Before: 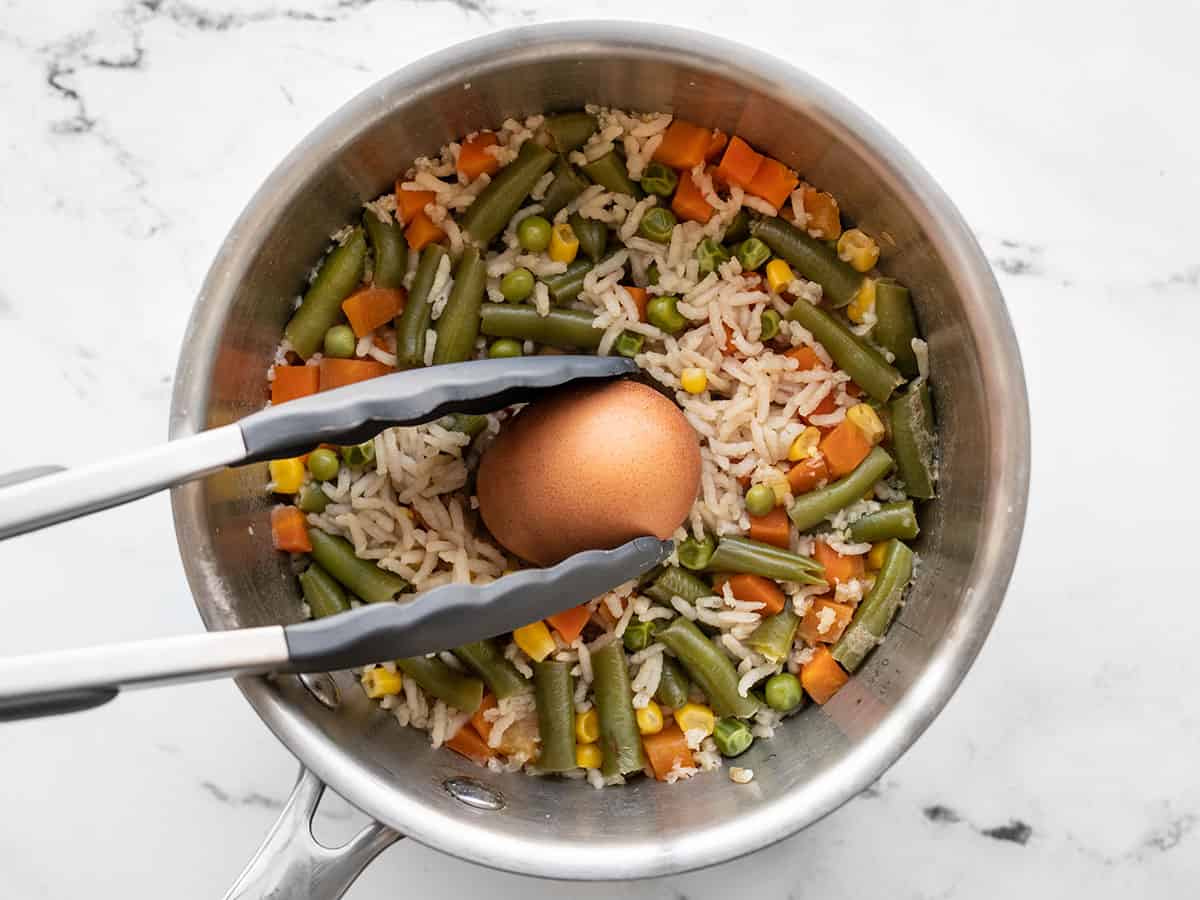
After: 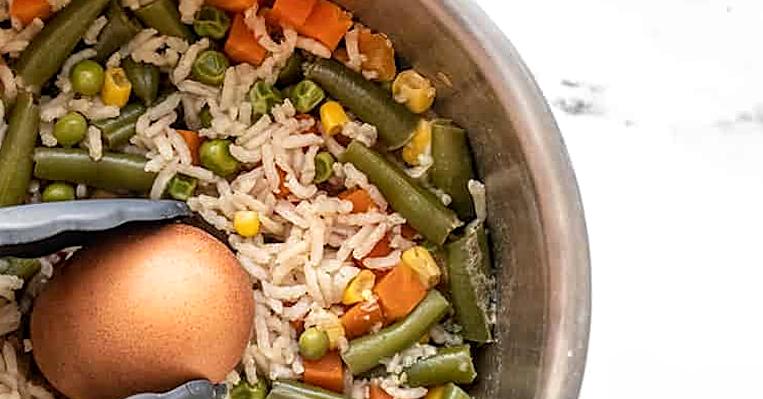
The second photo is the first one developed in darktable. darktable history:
rotate and perspective: lens shift (horizontal) -0.055, automatic cropping off
exposure: exposure 0.2 EV, compensate highlight preservation false
local contrast: on, module defaults
sharpen: on, module defaults
crop: left 36.005%, top 18.293%, right 0.31%, bottom 38.444%
